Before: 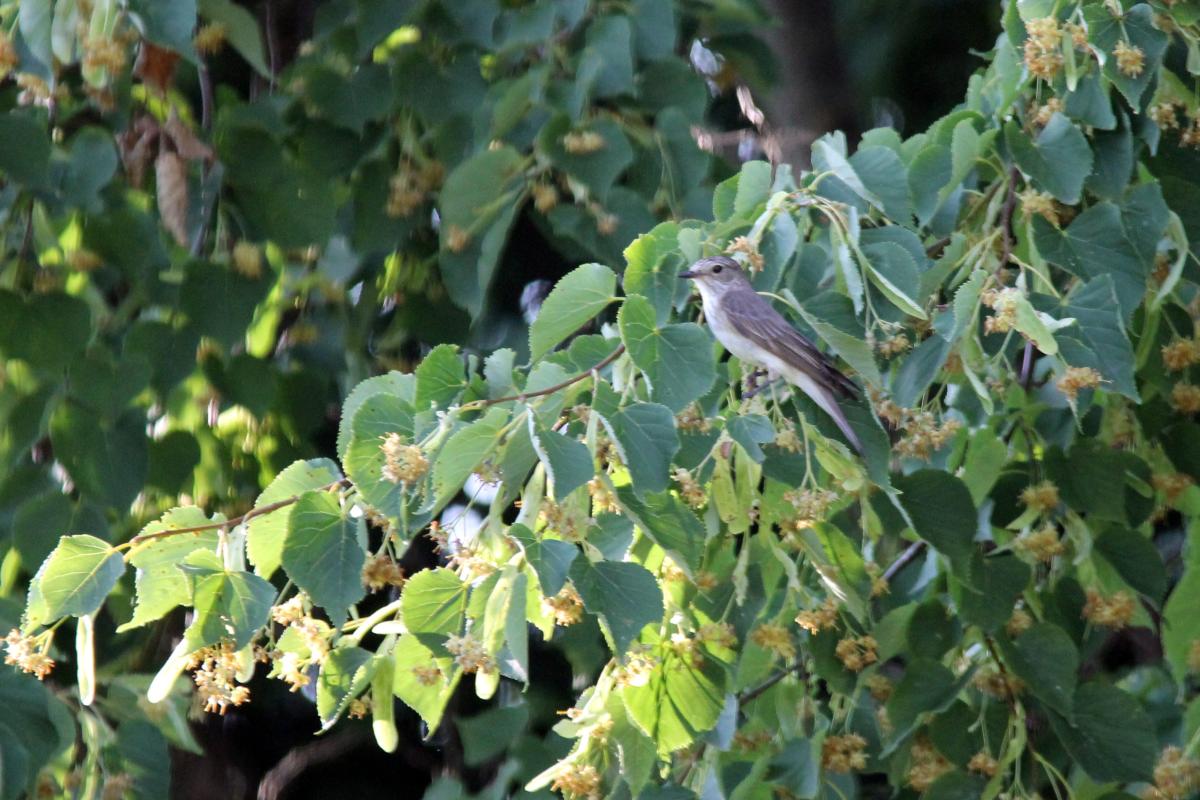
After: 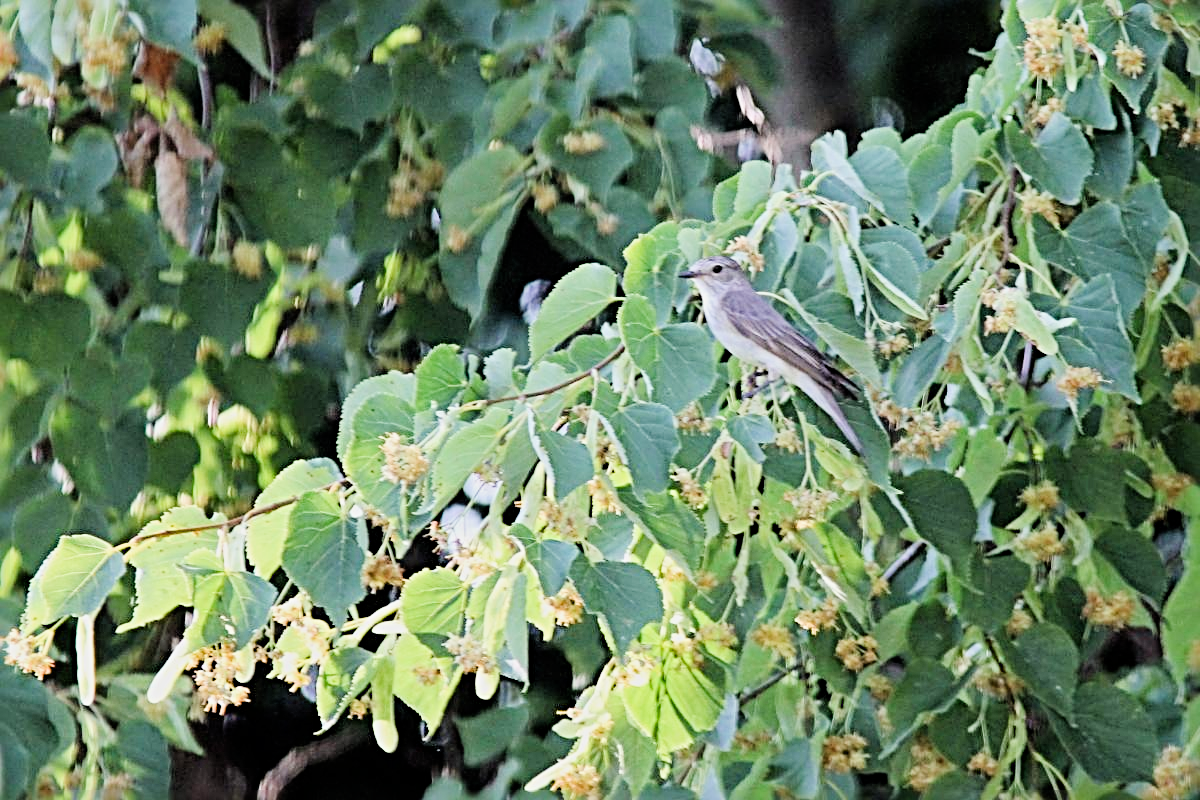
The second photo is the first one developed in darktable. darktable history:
exposure: black level correction 0, exposure 1.169 EV, compensate highlight preservation false
filmic rgb: black relative exposure -7.18 EV, white relative exposure 5.36 EV, hardness 3.02, iterations of high-quality reconstruction 0
sharpen: radius 3.641, amount 0.917
